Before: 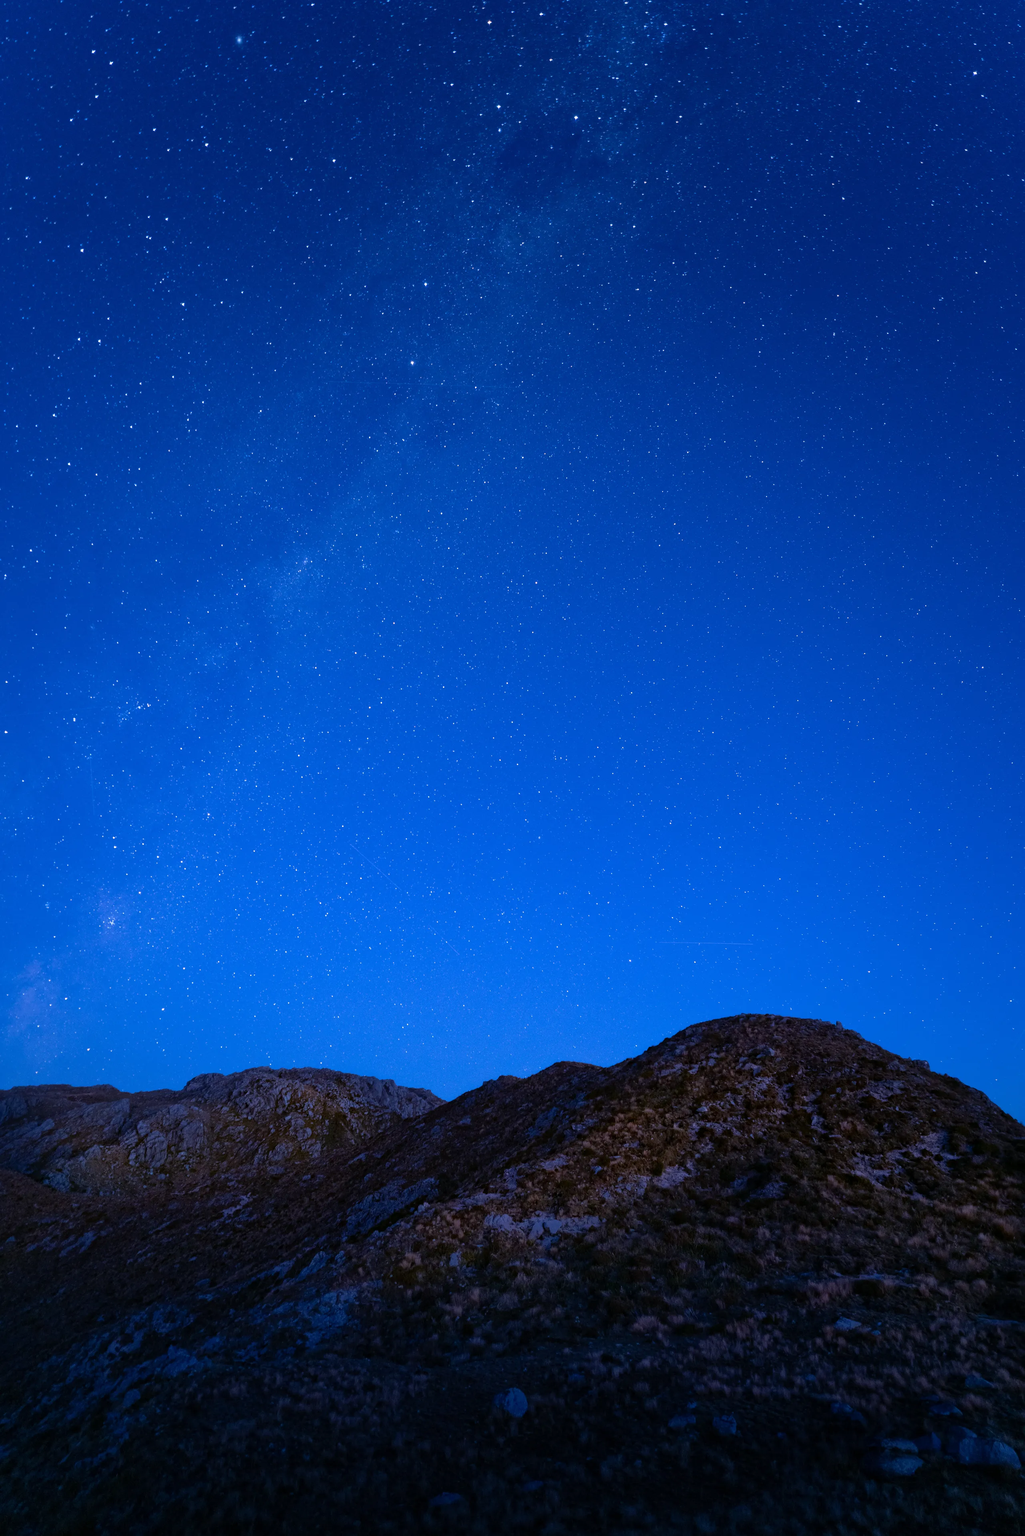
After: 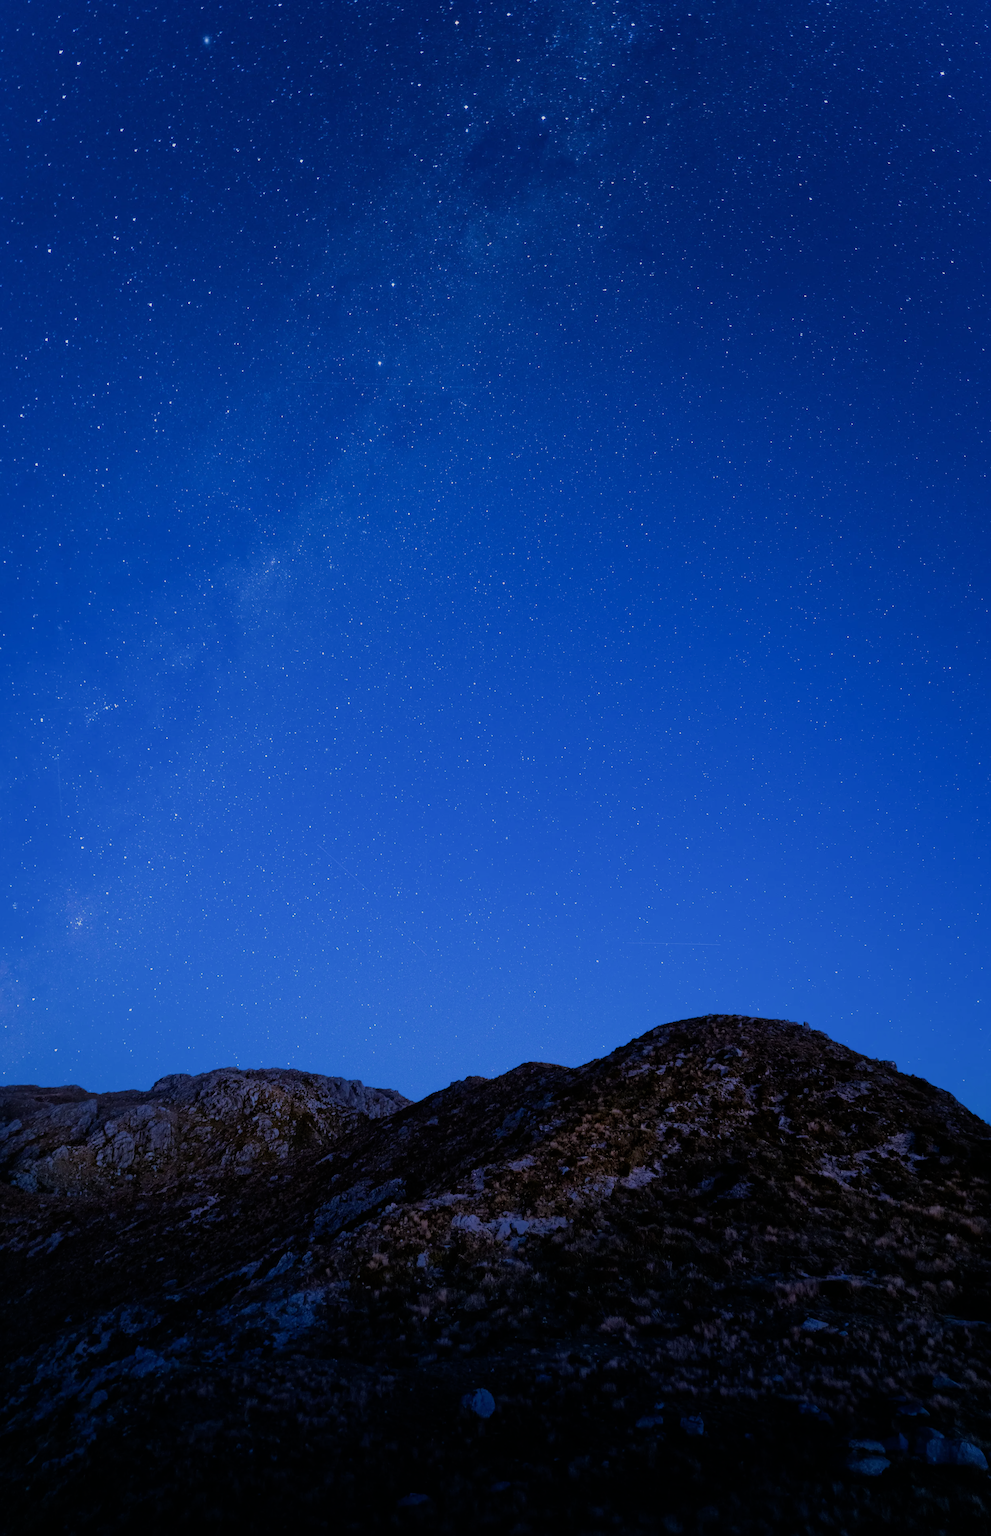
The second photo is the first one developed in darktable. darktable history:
filmic rgb: black relative exposure -7.65 EV, white relative exposure 4.56 EV, hardness 3.61
crop and rotate: left 3.238%
